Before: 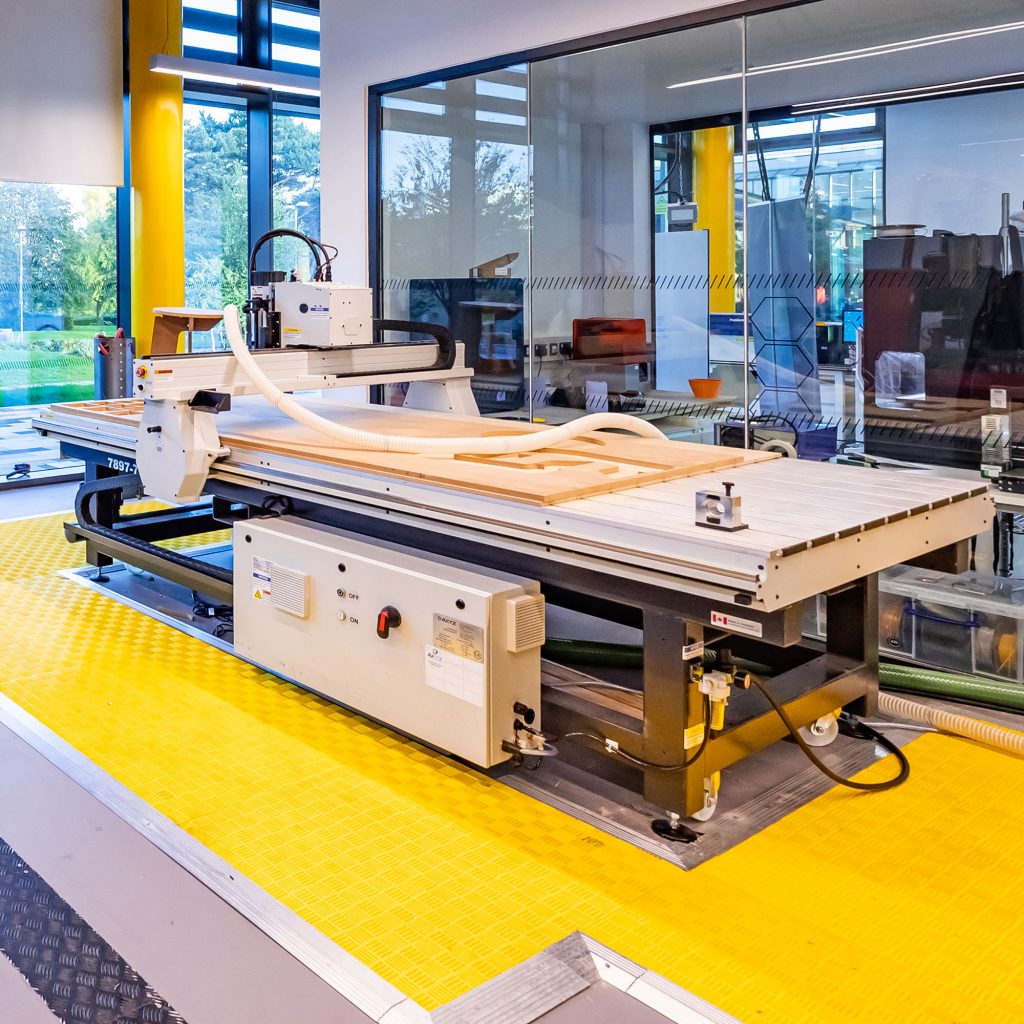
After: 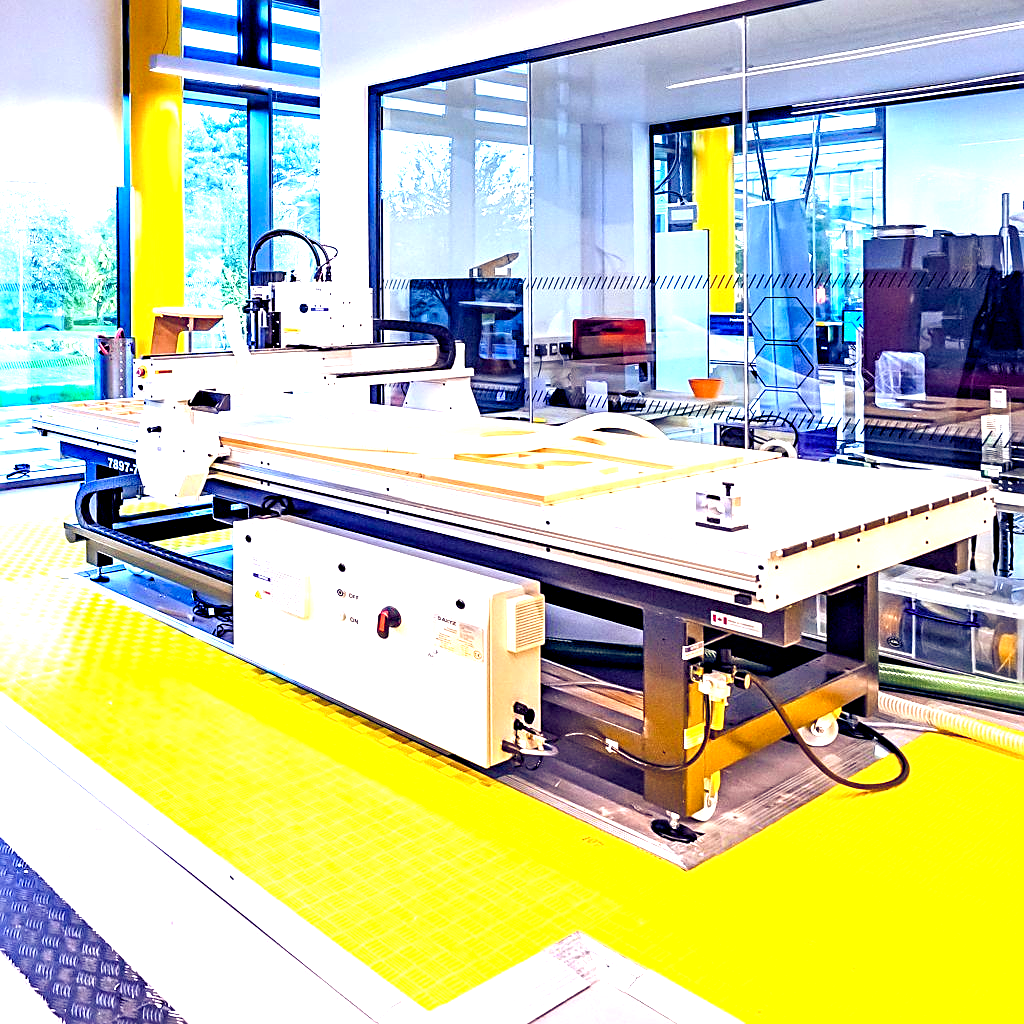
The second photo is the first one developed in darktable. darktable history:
color balance rgb: shadows lift › luminance -41.13%, shadows lift › chroma 14.13%, shadows lift › hue 260°, power › luminance -3.76%, power › chroma 0.56%, power › hue 40.37°, highlights gain › luminance 16.81%, highlights gain › chroma 2.94%, highlights gain › hue 260°, global offset › luminance -0.29%, global offset › chroma 0.31%, global offset › hue 260°, perceptual saturation grading › global saturation 20%, perceptual saturation grading › highlights -13.92%, perceptual saturation grading › shadows 50%
exposure: black level correction 0, exposure 1.2 EV, compensate highlight preservation false
sharpen: on, module defaults
